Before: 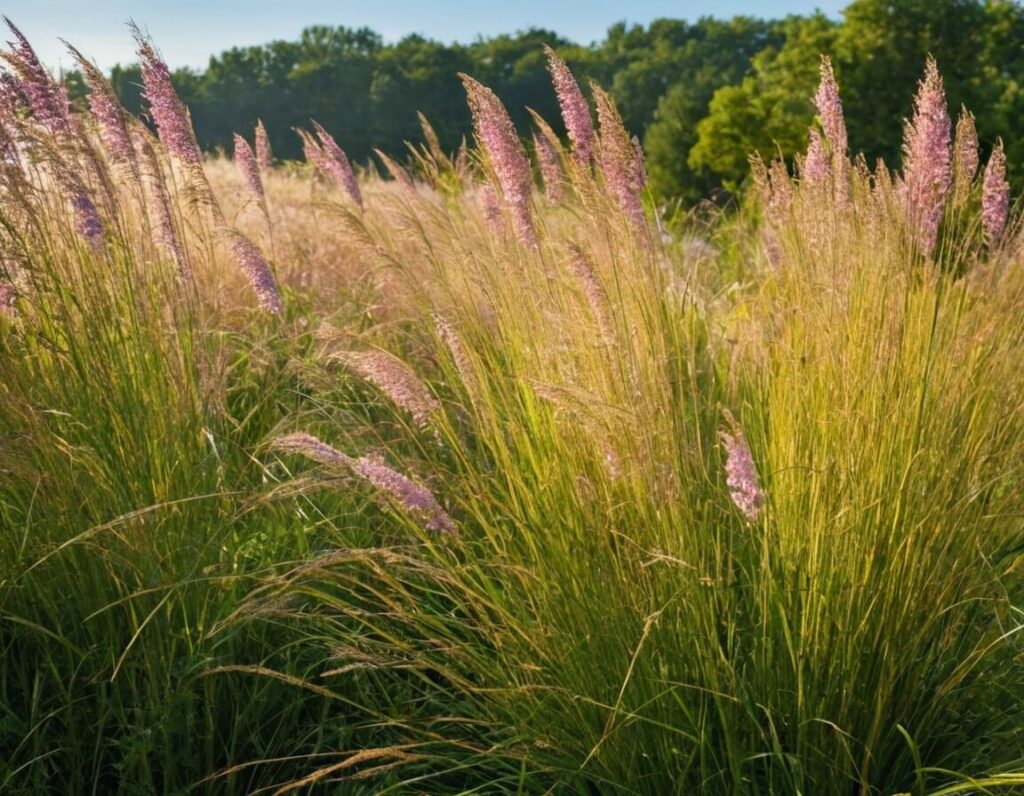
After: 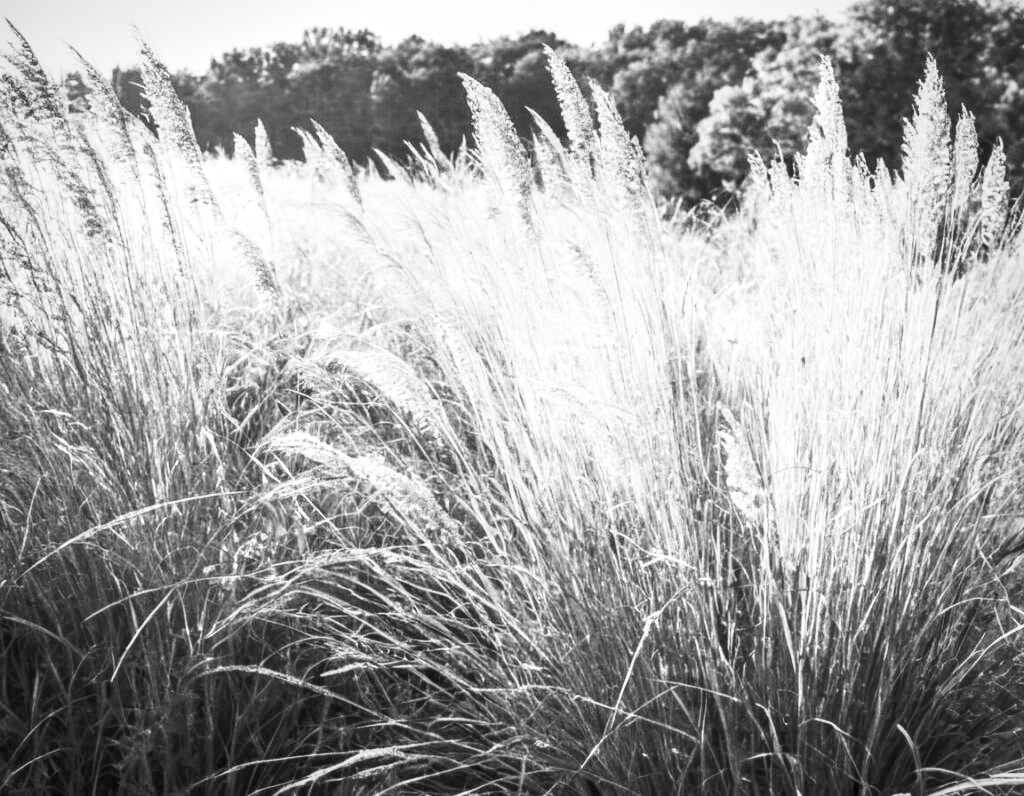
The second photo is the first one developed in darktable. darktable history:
exposure: exposure 0.6 EV, compensate exposure bias true, compensate highlight preservation false
contrast brightness saturation: contrast 0.528, brightness 0.481, saturation -0.998
vignetting: brightness -0.299, saturation -0.063
local contrast: on, module defaults
